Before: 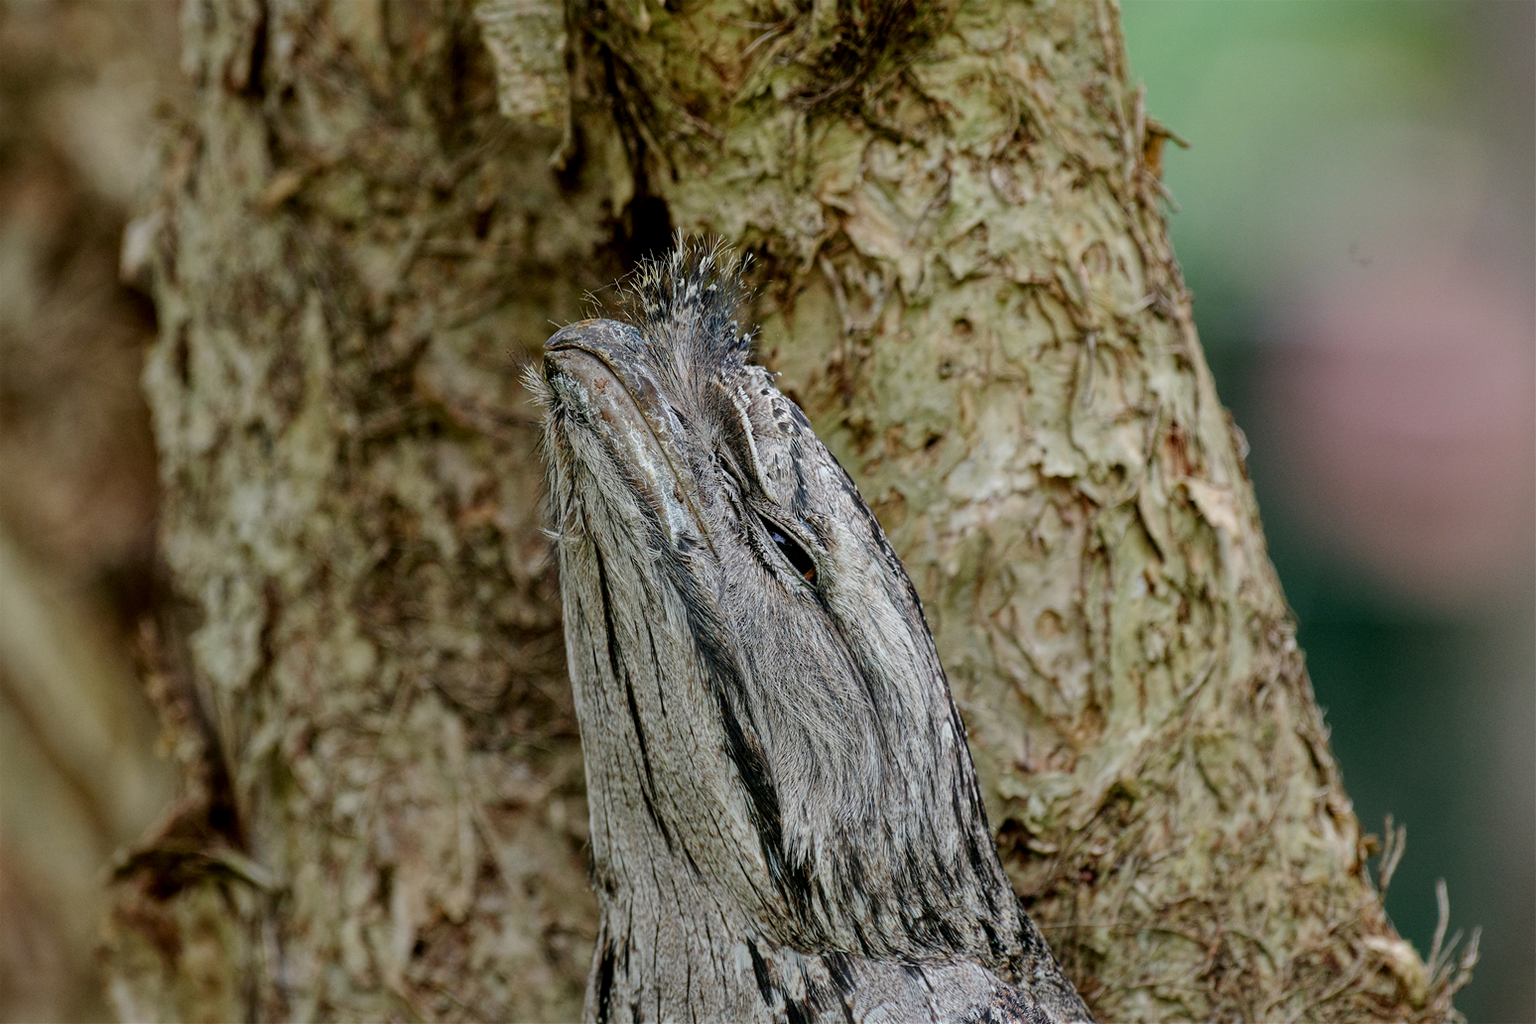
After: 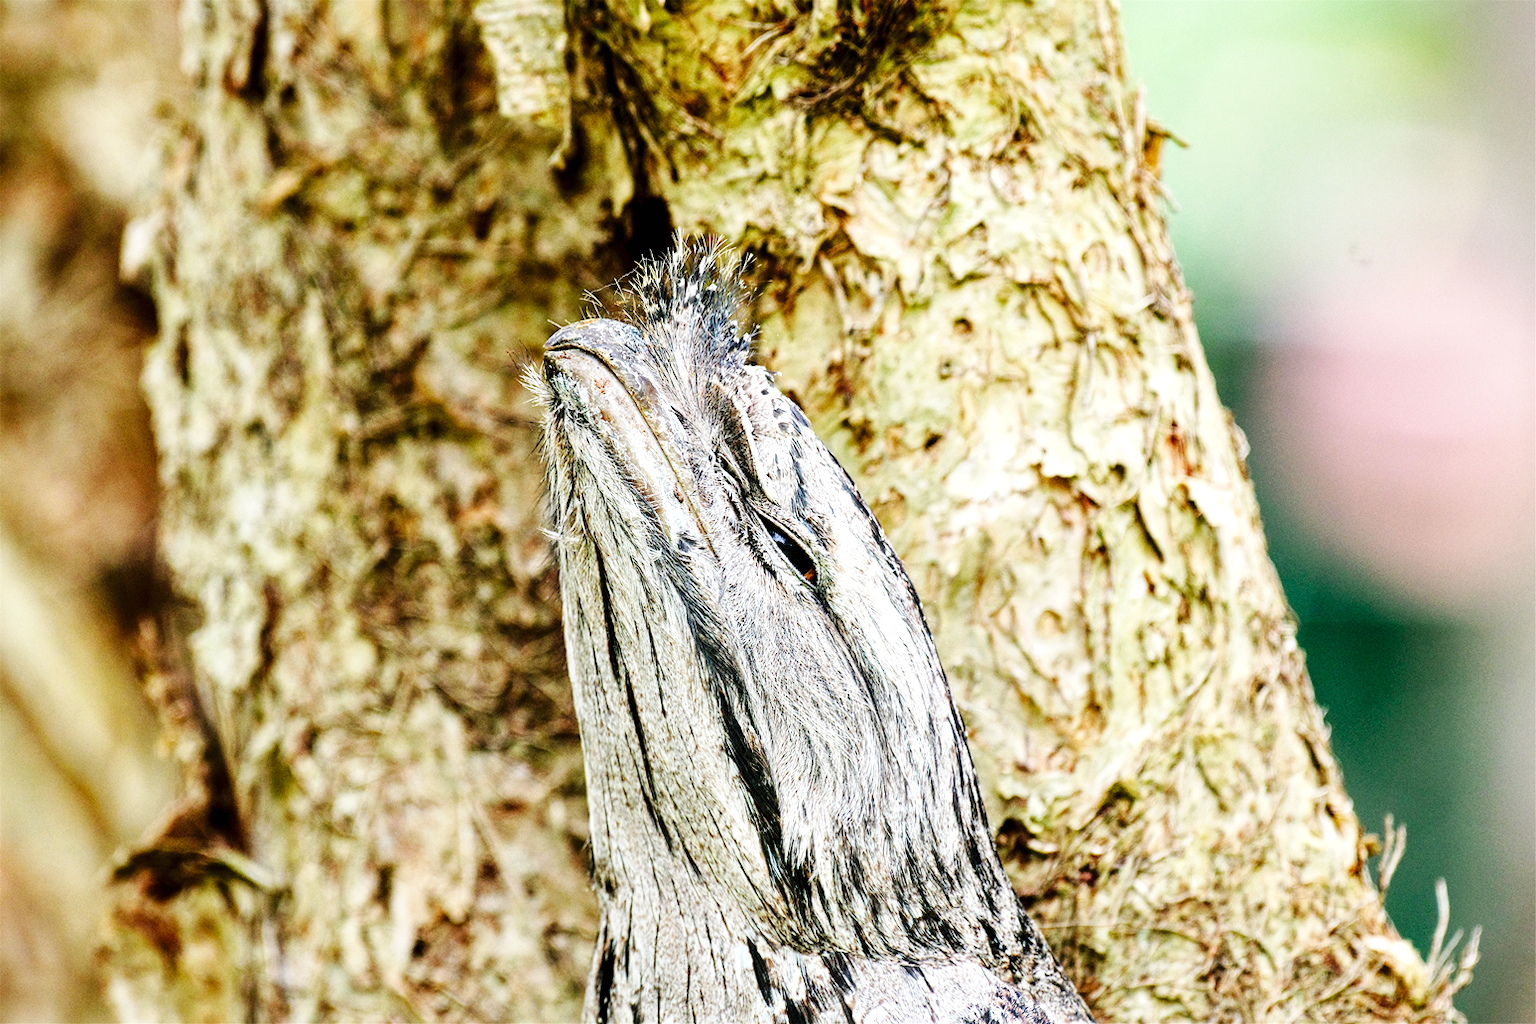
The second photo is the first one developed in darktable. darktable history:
exposure: black level correction 0, exposure 1.022 EV, compensate exposure bias true, compensate highlight preservation false
base curve: curves: ch0 [(0, 0) (0.036, 0.025) (0.121, 0.166) (0.206, 0.329) (0.605, 0.79) (1, 1)], preserve colors none
